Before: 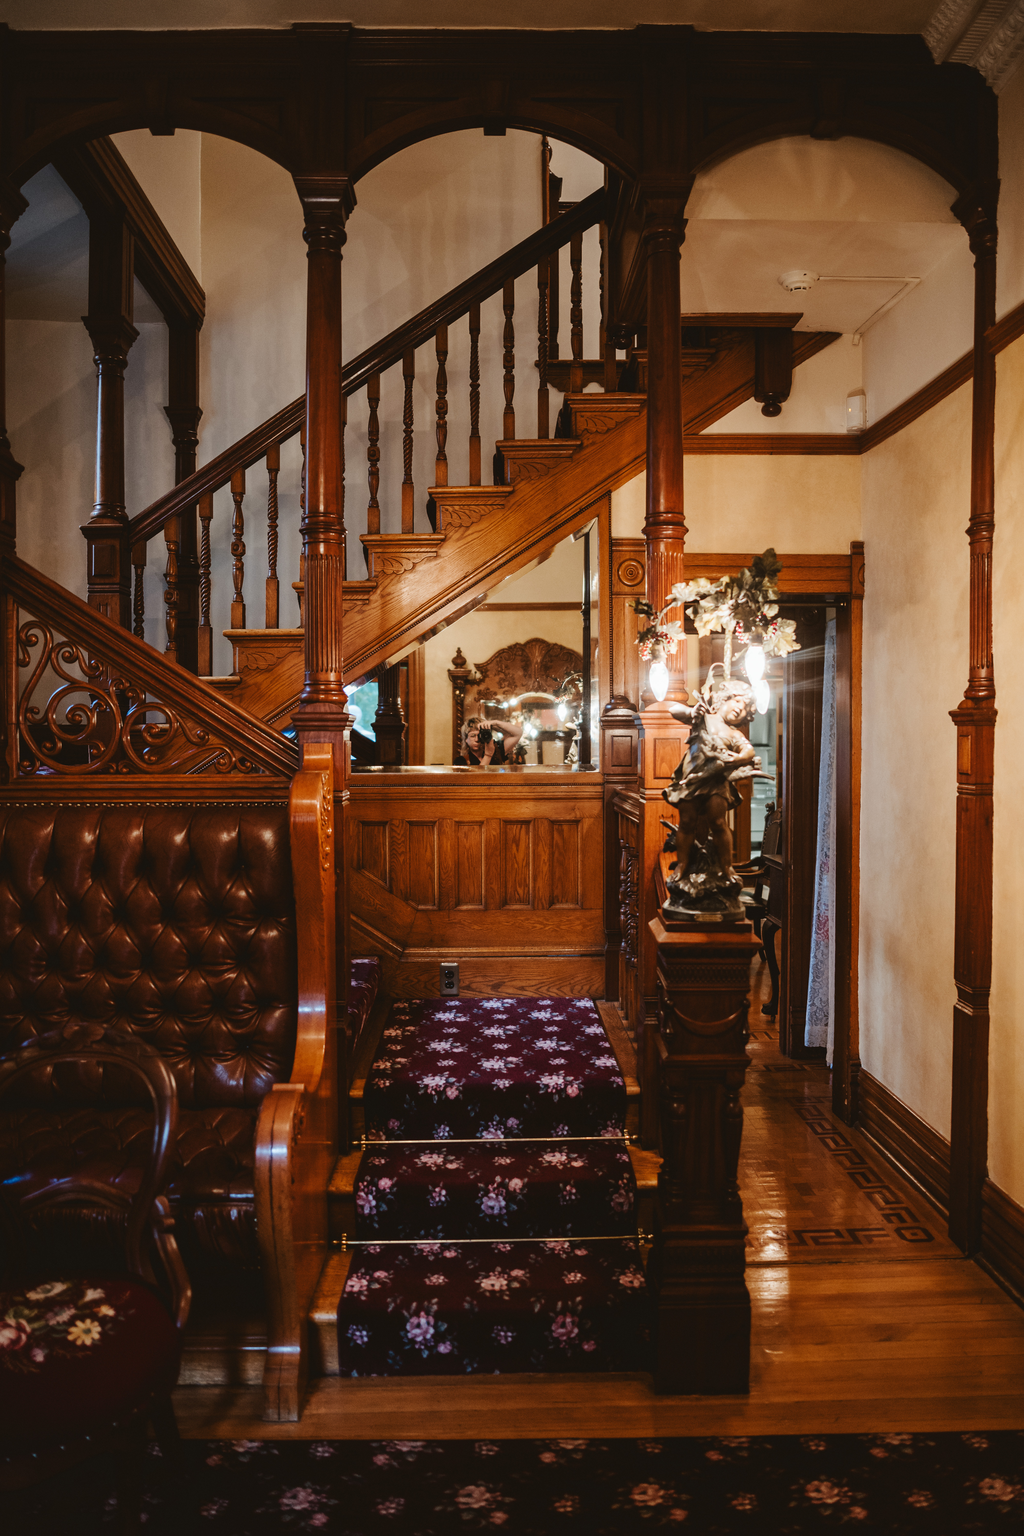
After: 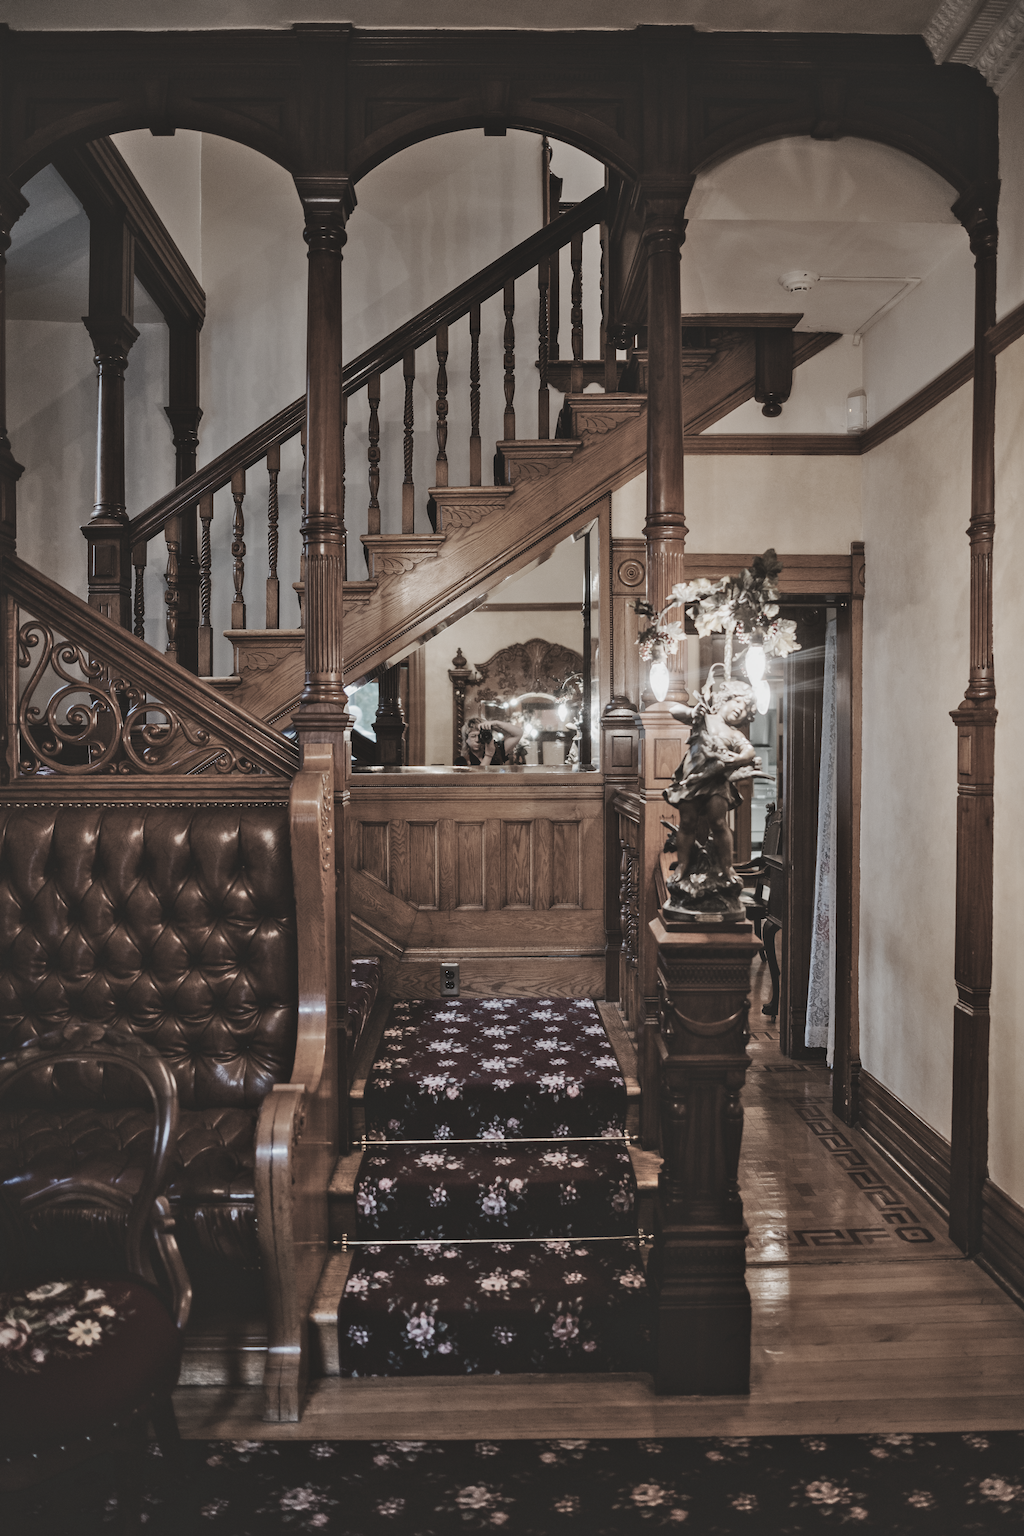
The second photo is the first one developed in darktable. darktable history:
contrast brightness saturation: contrast -0.1, saturation -0.1
shadows and highlights: shadows color adjustment 97.66%, soften with gaussian
color zones: curves: ch1 [(0, 0.153) (0.143, 0.15) (0.286, 0.151) (0.429, 0.152) (0.571, 0.152) (0.714, 0.151) (0.857, 0.151) (1, 0.153)]
